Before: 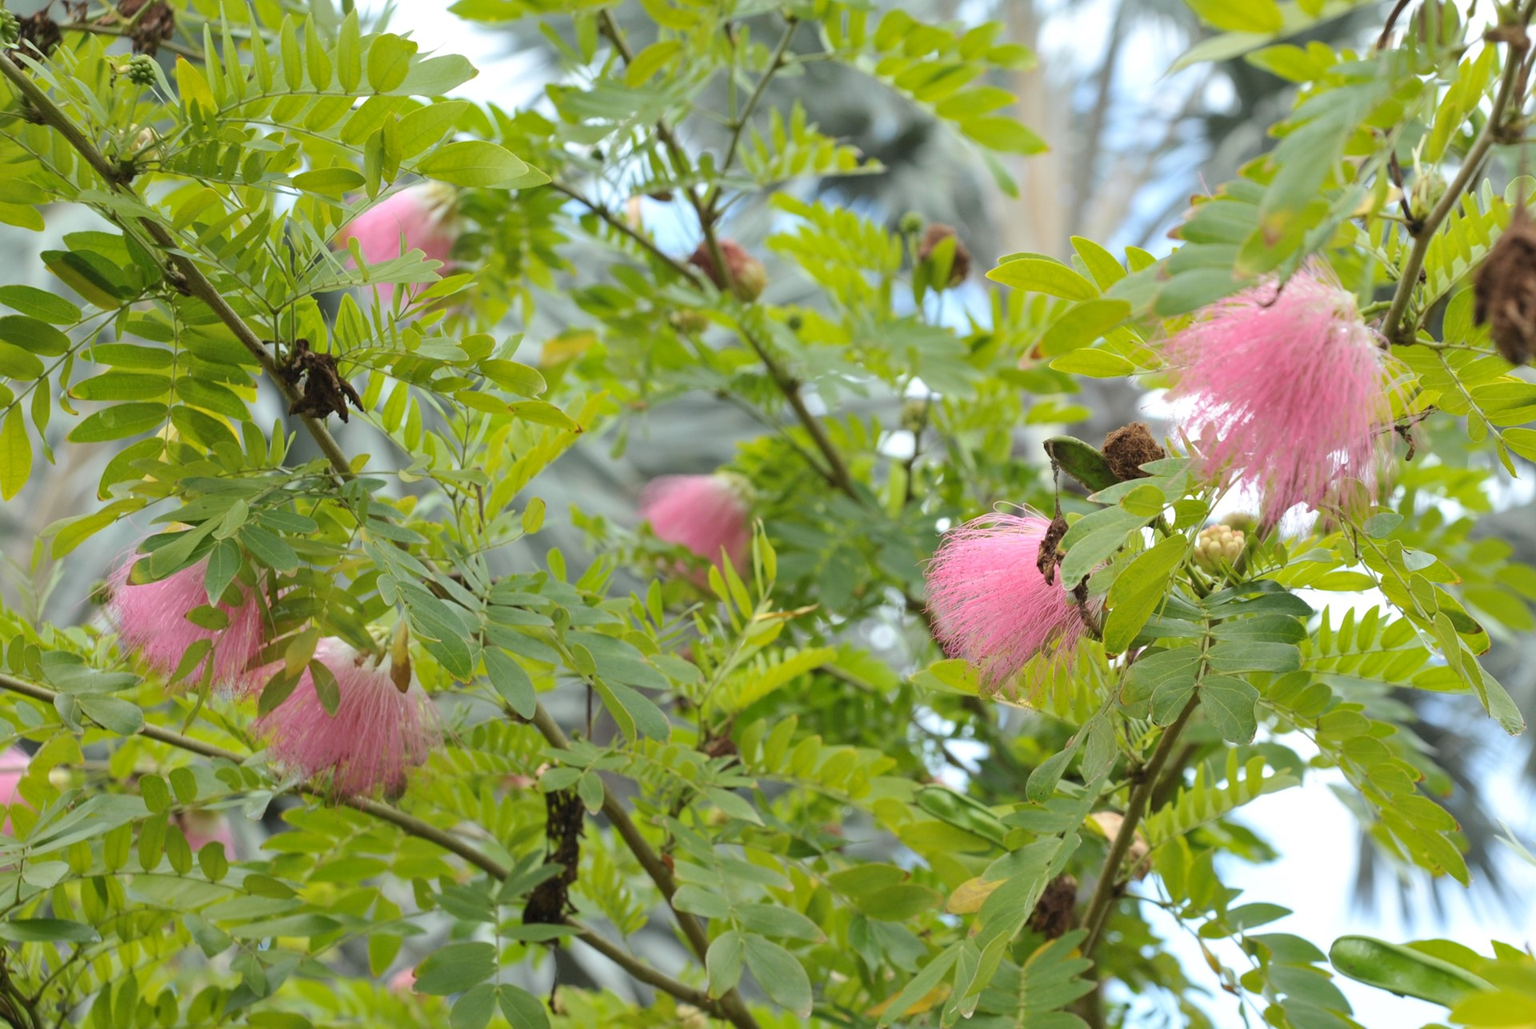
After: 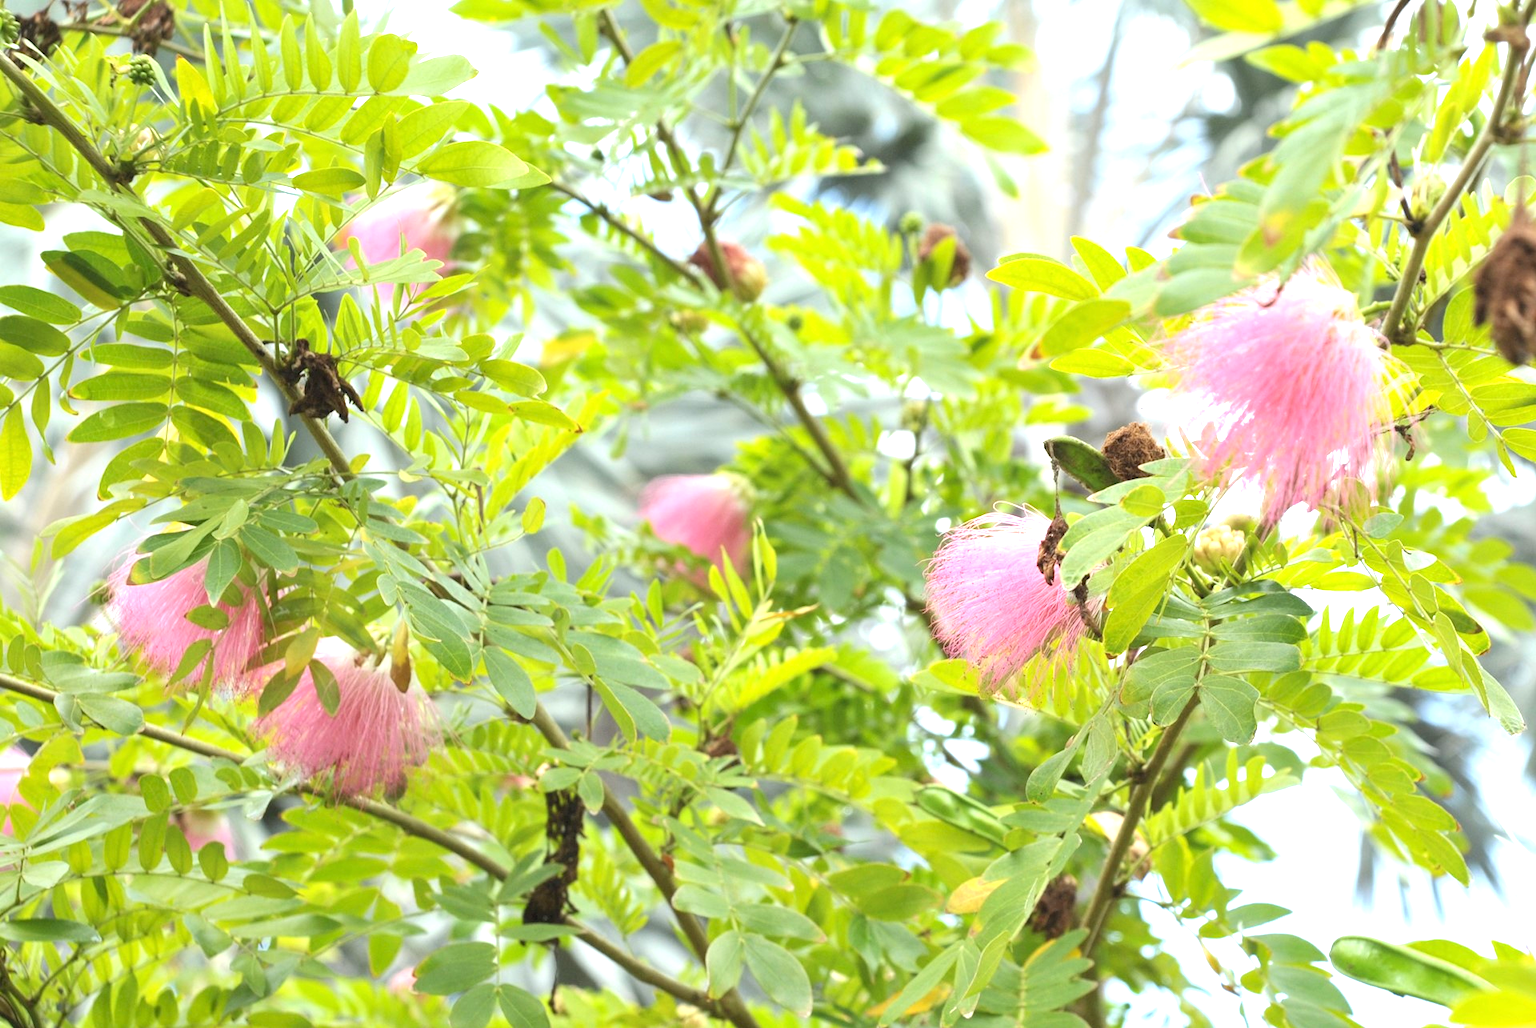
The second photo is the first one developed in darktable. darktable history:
exposure: black level correction 0, exposure 1.107 EV, compensate highlight preservation false
